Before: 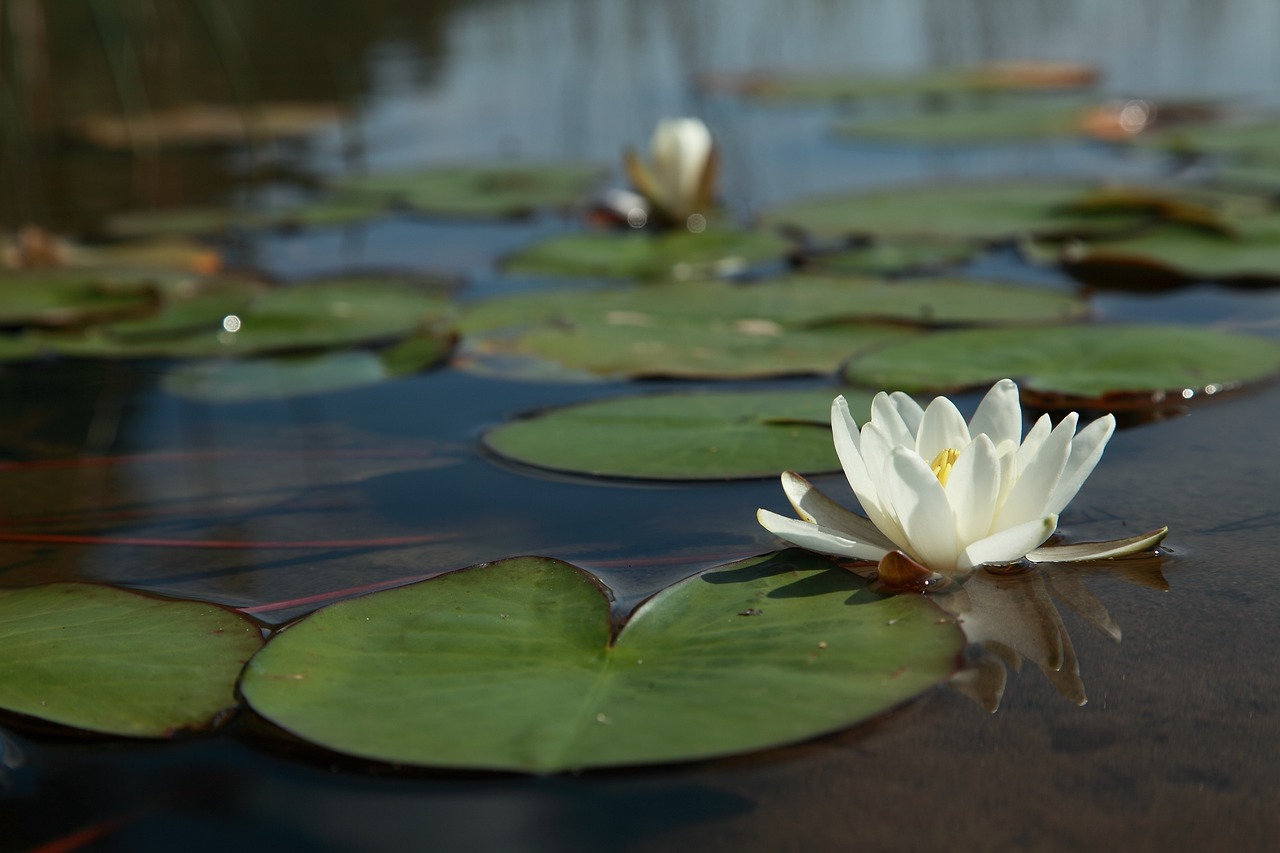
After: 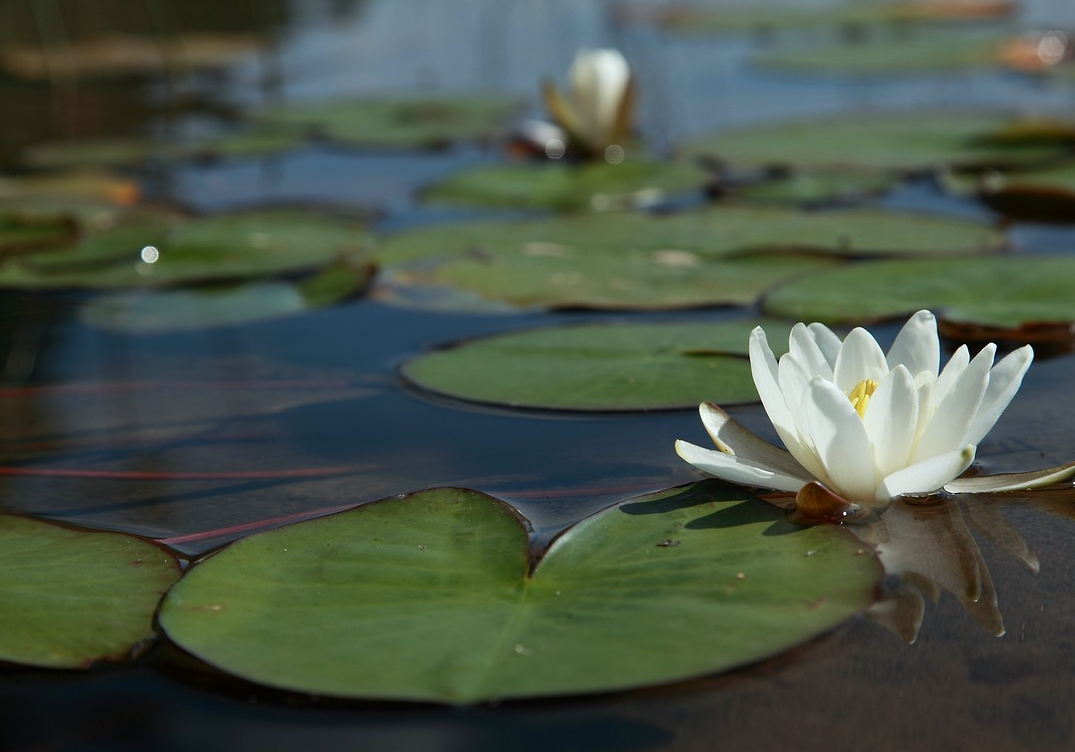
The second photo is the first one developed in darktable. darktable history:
crop: left 6.446%, top 8.188%, right 9.538%, bottom 3.548%
white balance: red 0.974, blue 1.044
